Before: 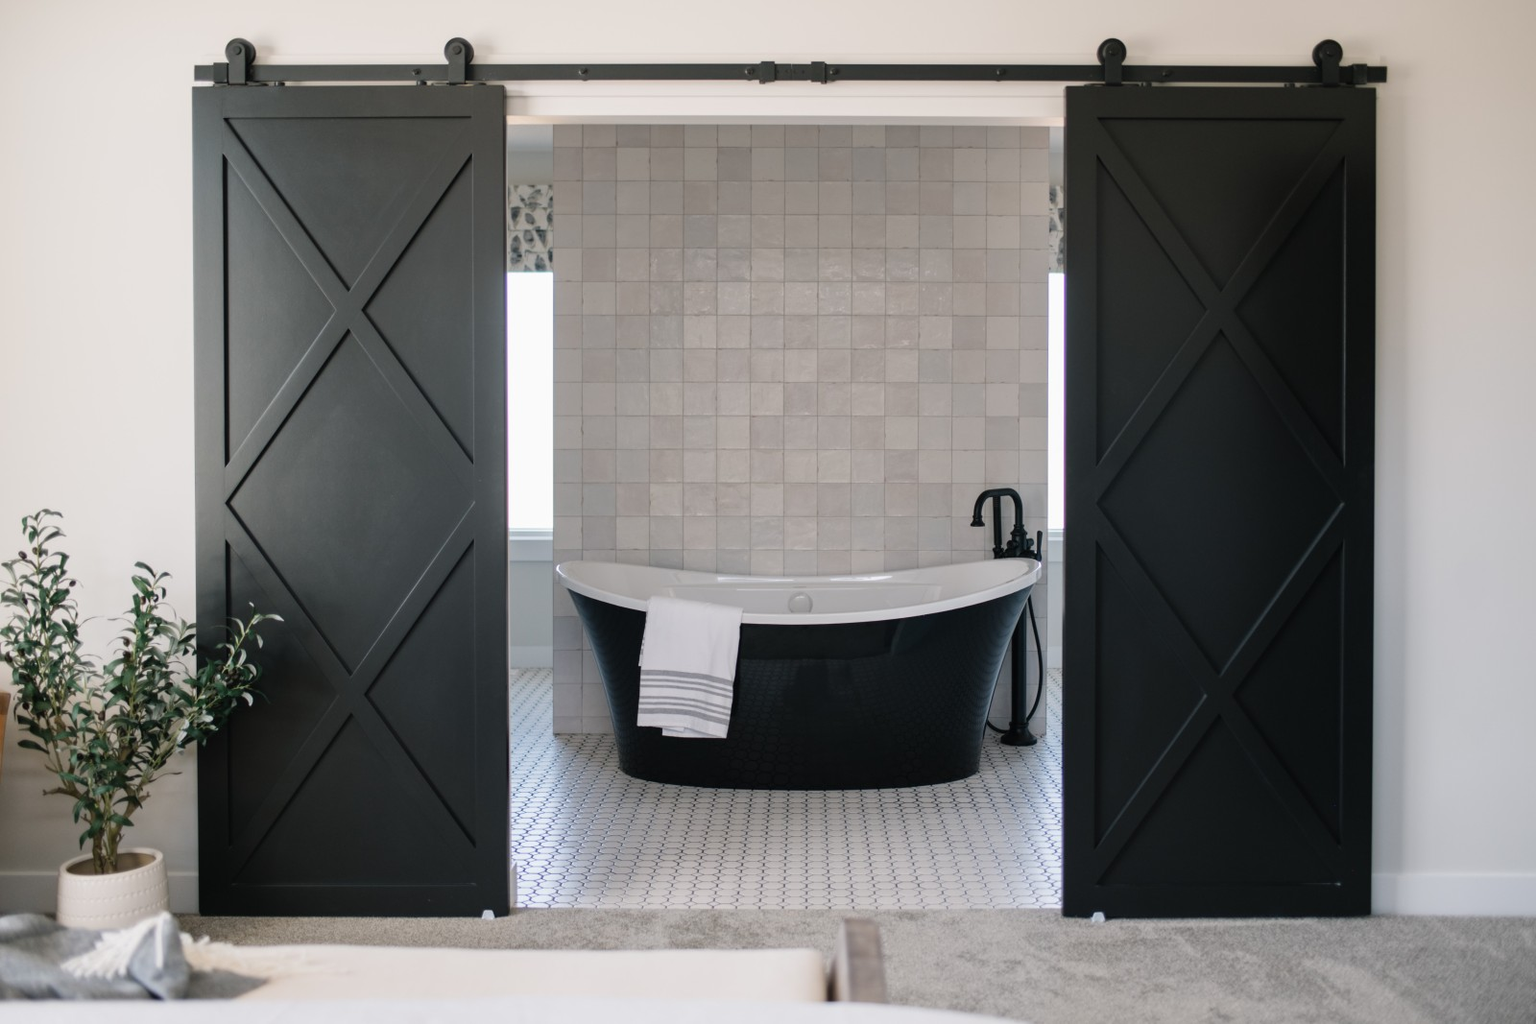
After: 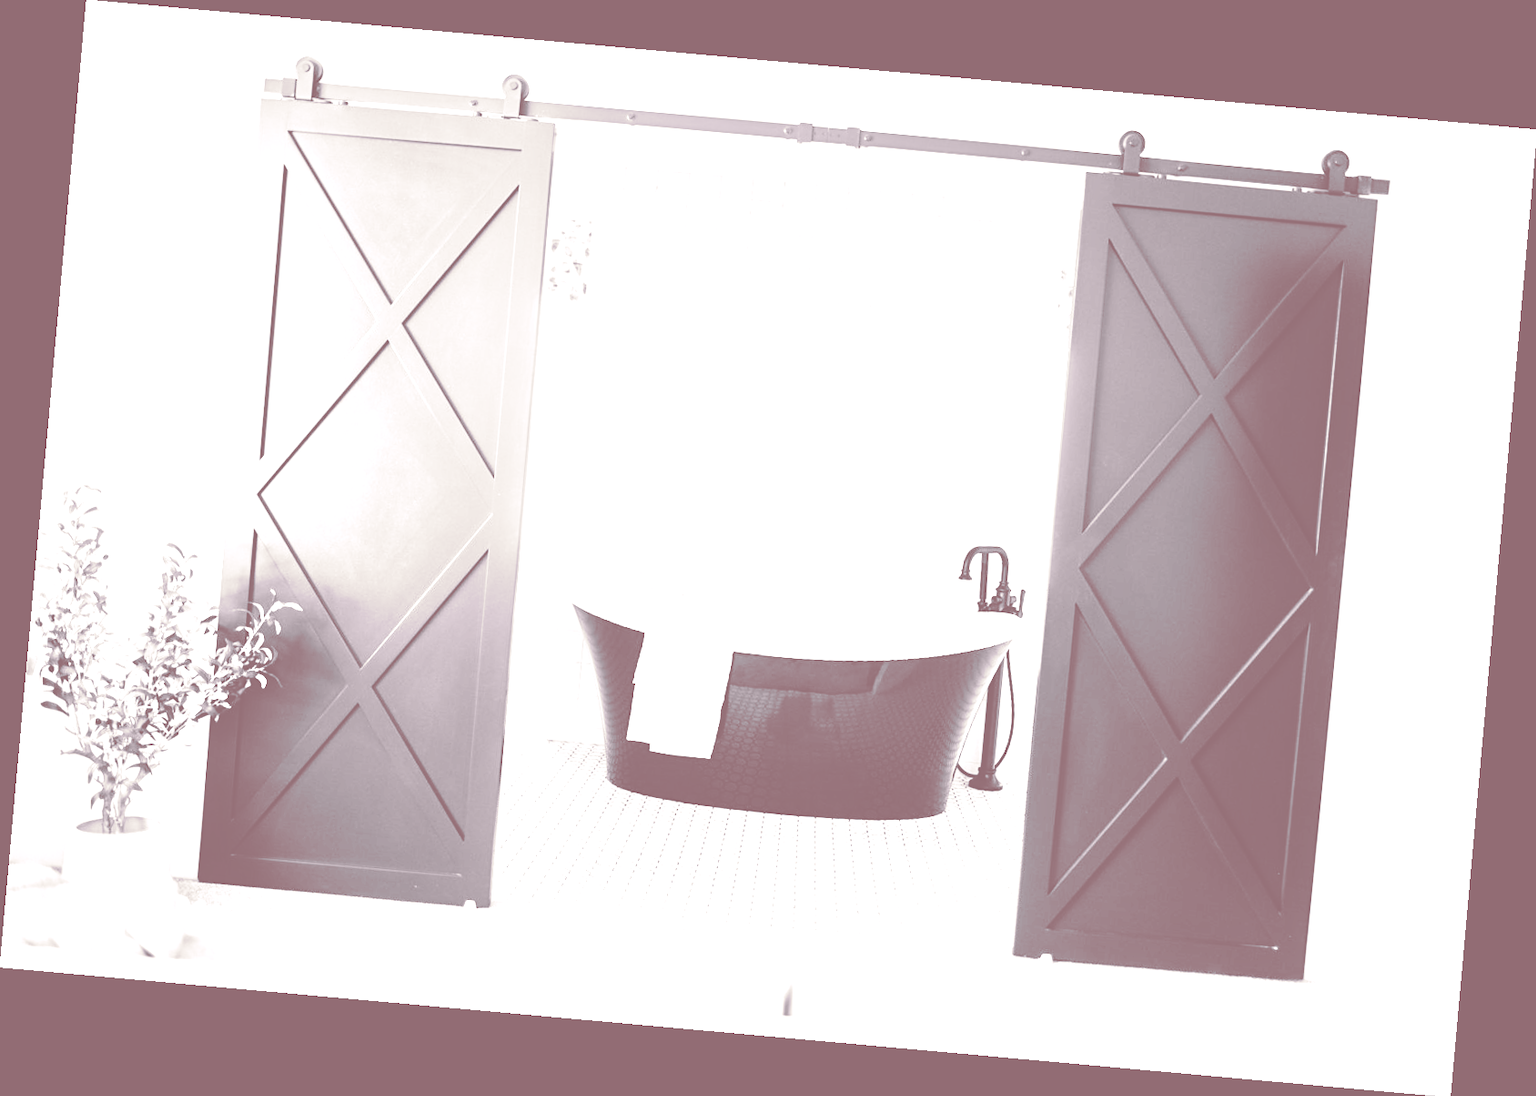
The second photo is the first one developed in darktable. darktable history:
color balance rgb: perceptual saturation grading › global saturation 20%, global vibrance 20%
tone curve: curves: ch0 [(0, 0) (0.071, 0.047) (0.266, 0.26) (0.491, 0.552) (0.753, 0.818) (1, 0.983)]; ch1 [(0, 0) (0.346, 0.307) (0.408, 0.369) (0.463, 0.443) (0.482, 0.493) (0.502, 0.5) (0.517, 0.518) (0.546, 0.576) (0.588, 0.643) (0.651, 0.709) (1, 1)]; ch2 [(0, 0) (0.346, 0.34) (0.434, 0.46) (0.485, 0.494) (0.5, 0.494) (0.517, 0.503) (0.535, 0.545) (0.583, 0.634) (0.625, 0.686) (1, 1)], color space Lab, independent channels, preserve colors none
rotate and perspective: rotation 5.12°, automatic cropping off
sharpen: amount 0.2
split-toning: shadows › hue 360°
tone equalizer: -7 EV 0.15 EV, -6 EV 0.6 EV, -5 EV 1.15 EV, -4 EV 1.33 EV, -3 EV 1.15 EV, -2 EV 0.6 EV, -1 EV 0.15 EV, mask exposure compensation -0.5 EV
white balance: red 0.926, green 1.003, blue 1.133
colorize: hue 25.2°, saturation 83%, source mix 82%, lightness 79%, version 1
